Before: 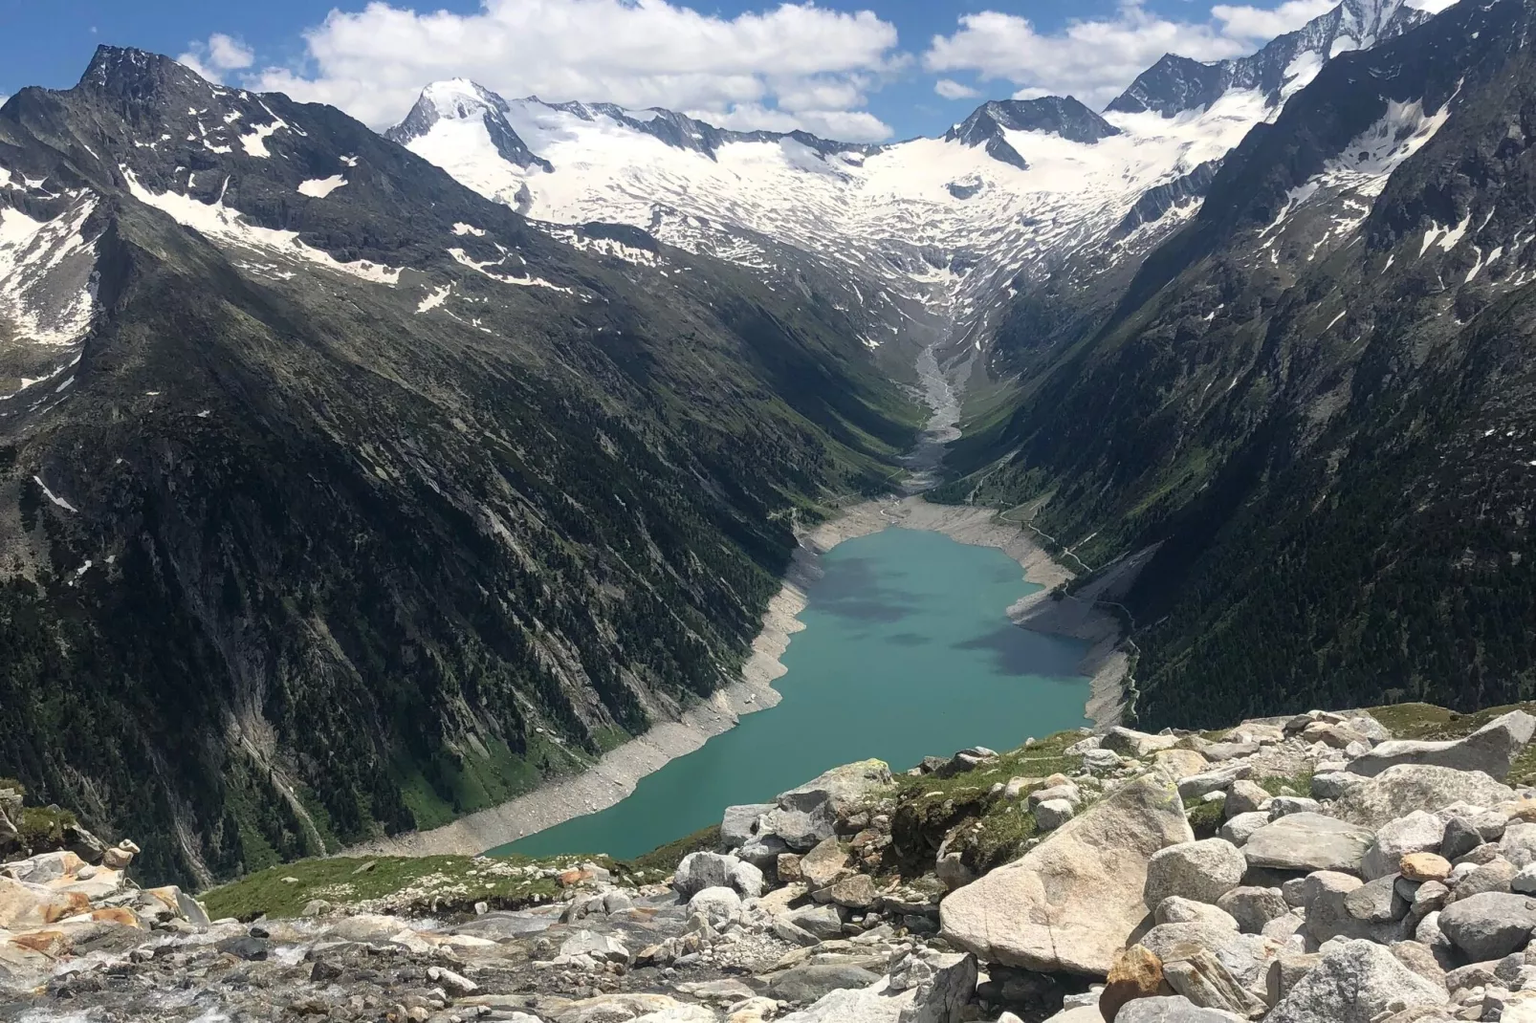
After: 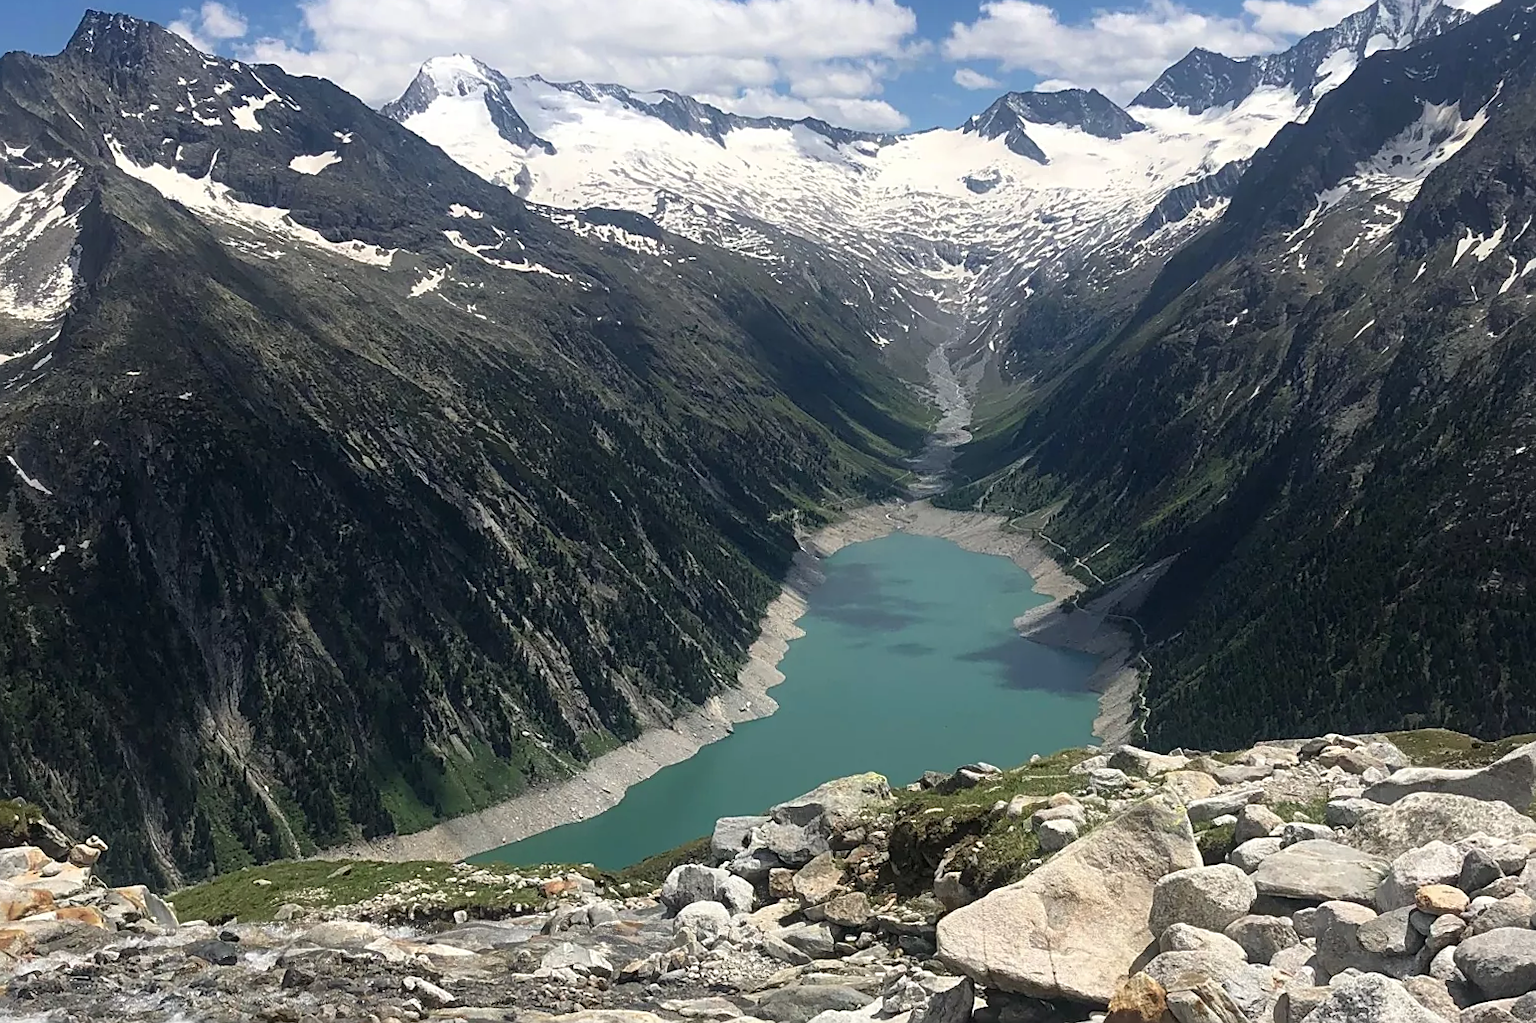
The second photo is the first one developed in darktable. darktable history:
sharpen: amount 0.49
crop and rotate: angle -1.49°
